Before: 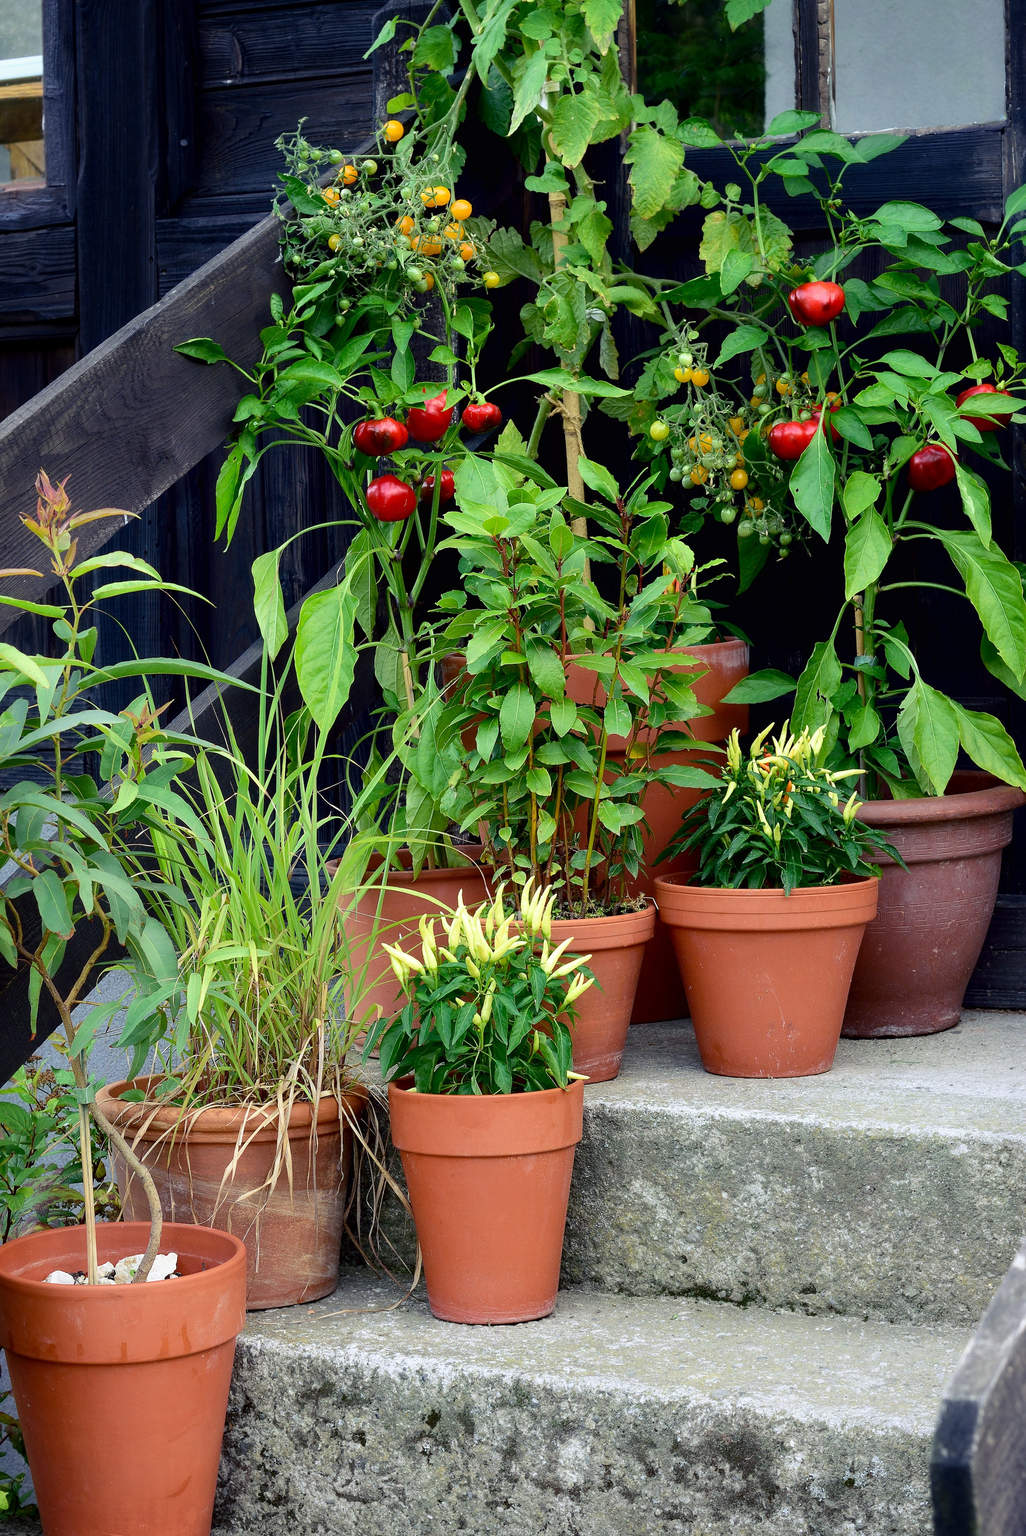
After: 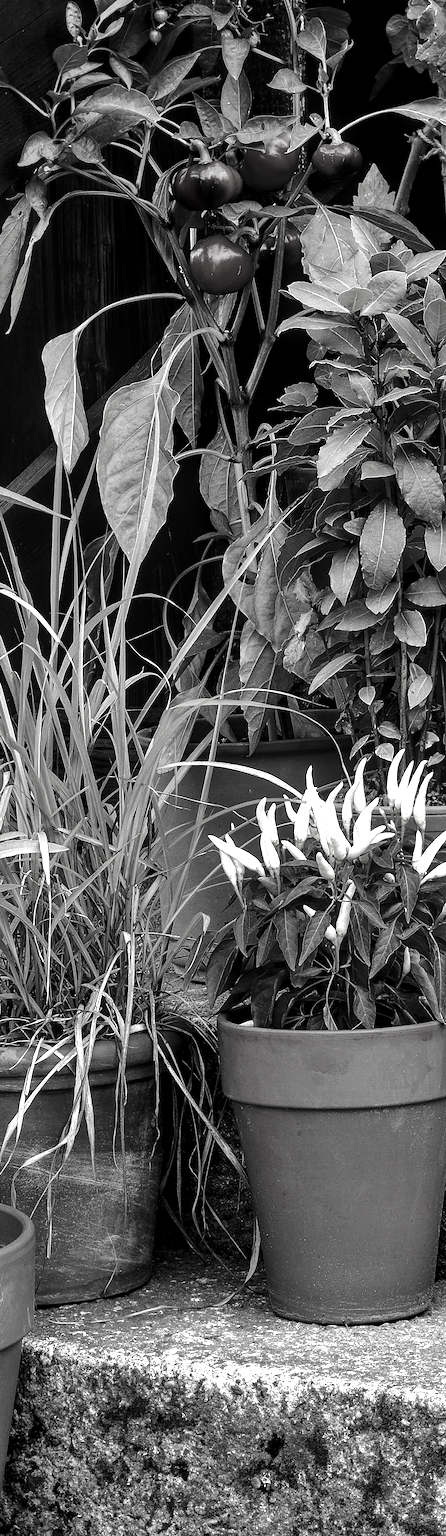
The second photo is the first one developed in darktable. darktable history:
exposure: black level correction 0, exposure 0.499 EV, compensate highlight preservation false
color zones: curves: ch0 [(0, 0.553) (0.123, 0.58) (0.23, 0.419) (0.468, 0.155) (0.605, 0.132) (0.723, 0.063) (0.833, 0.172) (0.921, 0.468)]; ch1 [(0.025, 0.645) (0.229, 0.584) (0.326, 0.551) (0.537, 0.446) (0.599, 0.911) (0.708, 1) (0.805, 0.944)]; ch2 [(0.086, 0.468) (0.254, 0.464) (0.638, 0.564) (0.702, 0.592) (0.768, 0.564)], mix 100.47%
local contrast: on, module defaults
crop and rotate: left 21.375%, top 19.039%, right 44.671%, bottom 2.974%
contrast brightness saturation: contrast -0.04, brightness -0.573, saturation -0.992
shadows and highlights: shadows 48.87, highlights -41.89, soften with gaussian
